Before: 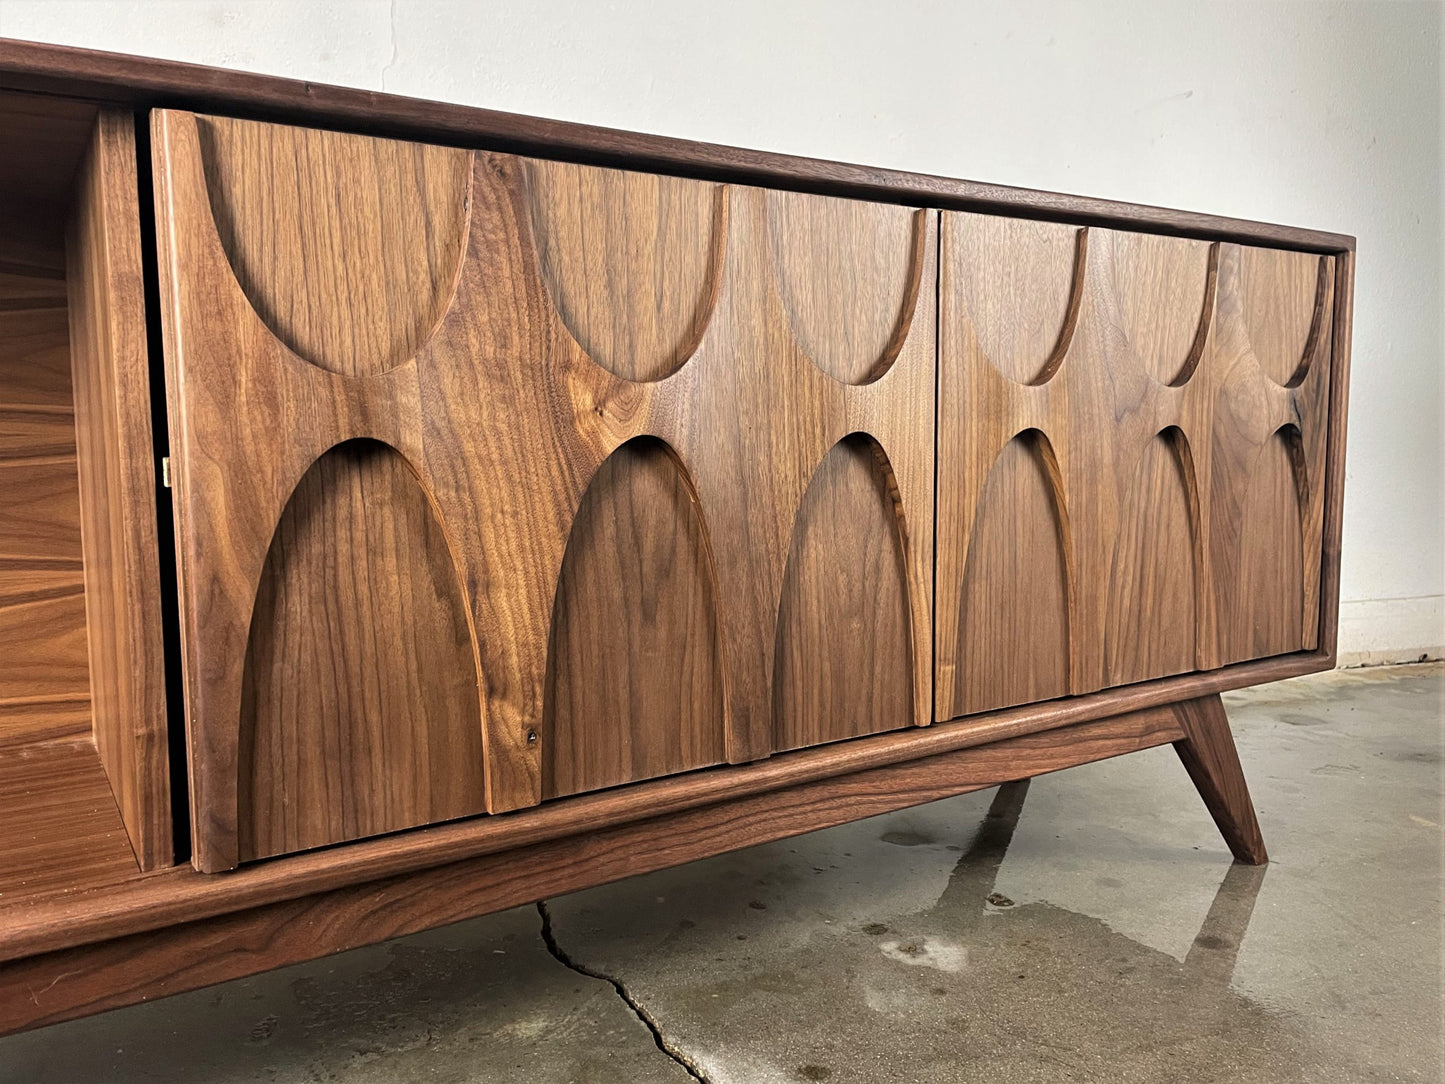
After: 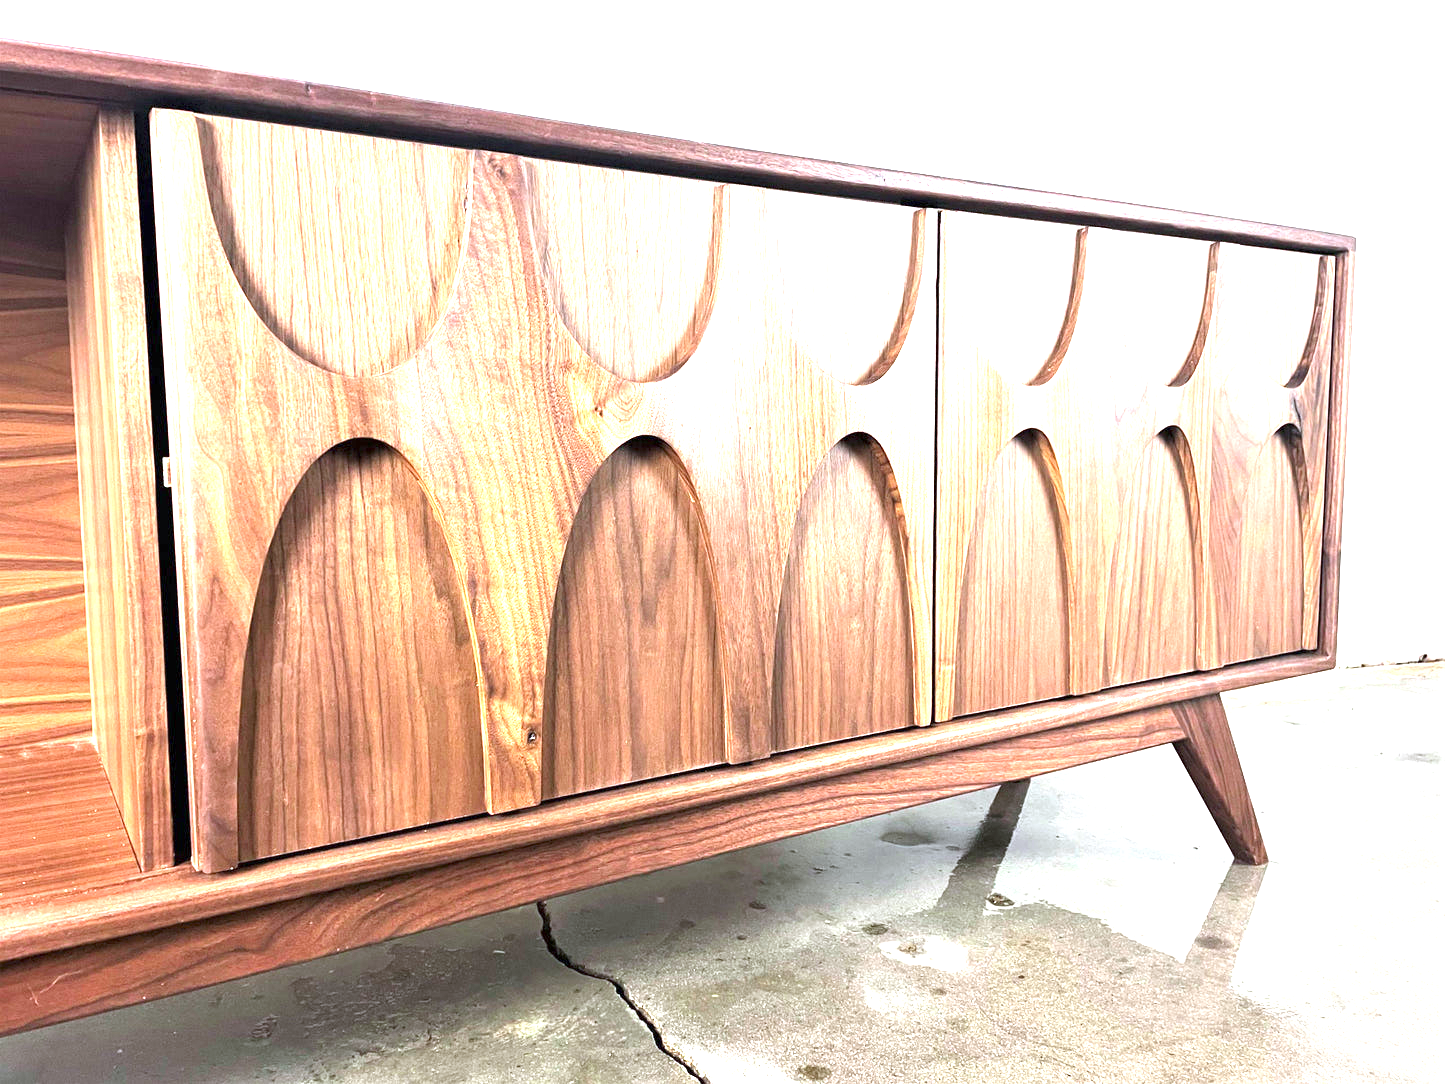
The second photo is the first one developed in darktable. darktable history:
exposure: exposure 1.996 EV, compensate highlight preservation false
color calibration: output R [0.948, 0.091, -0.04, 0], output G [-0.3, 1.384, -0.085, 0], output B [-0.108, 0.061, 1.08, 0], illuminant as shot in camera, x 0.366, y 0.378, temperature 4428.55 K
